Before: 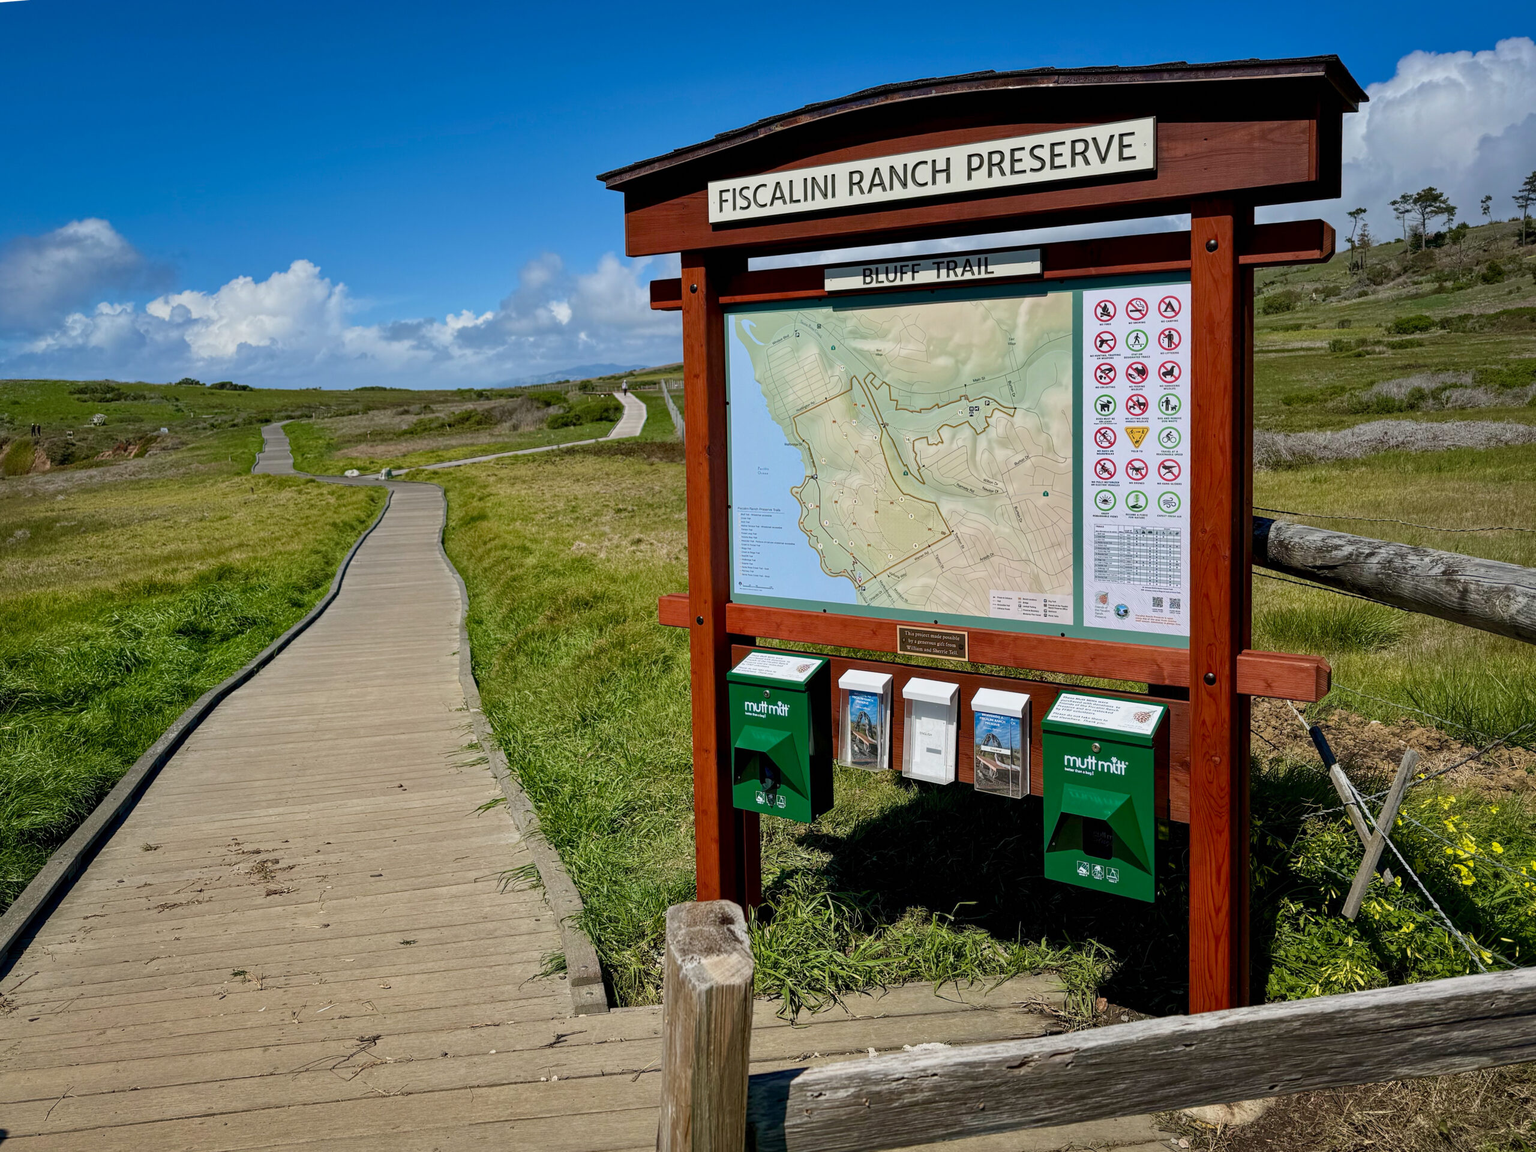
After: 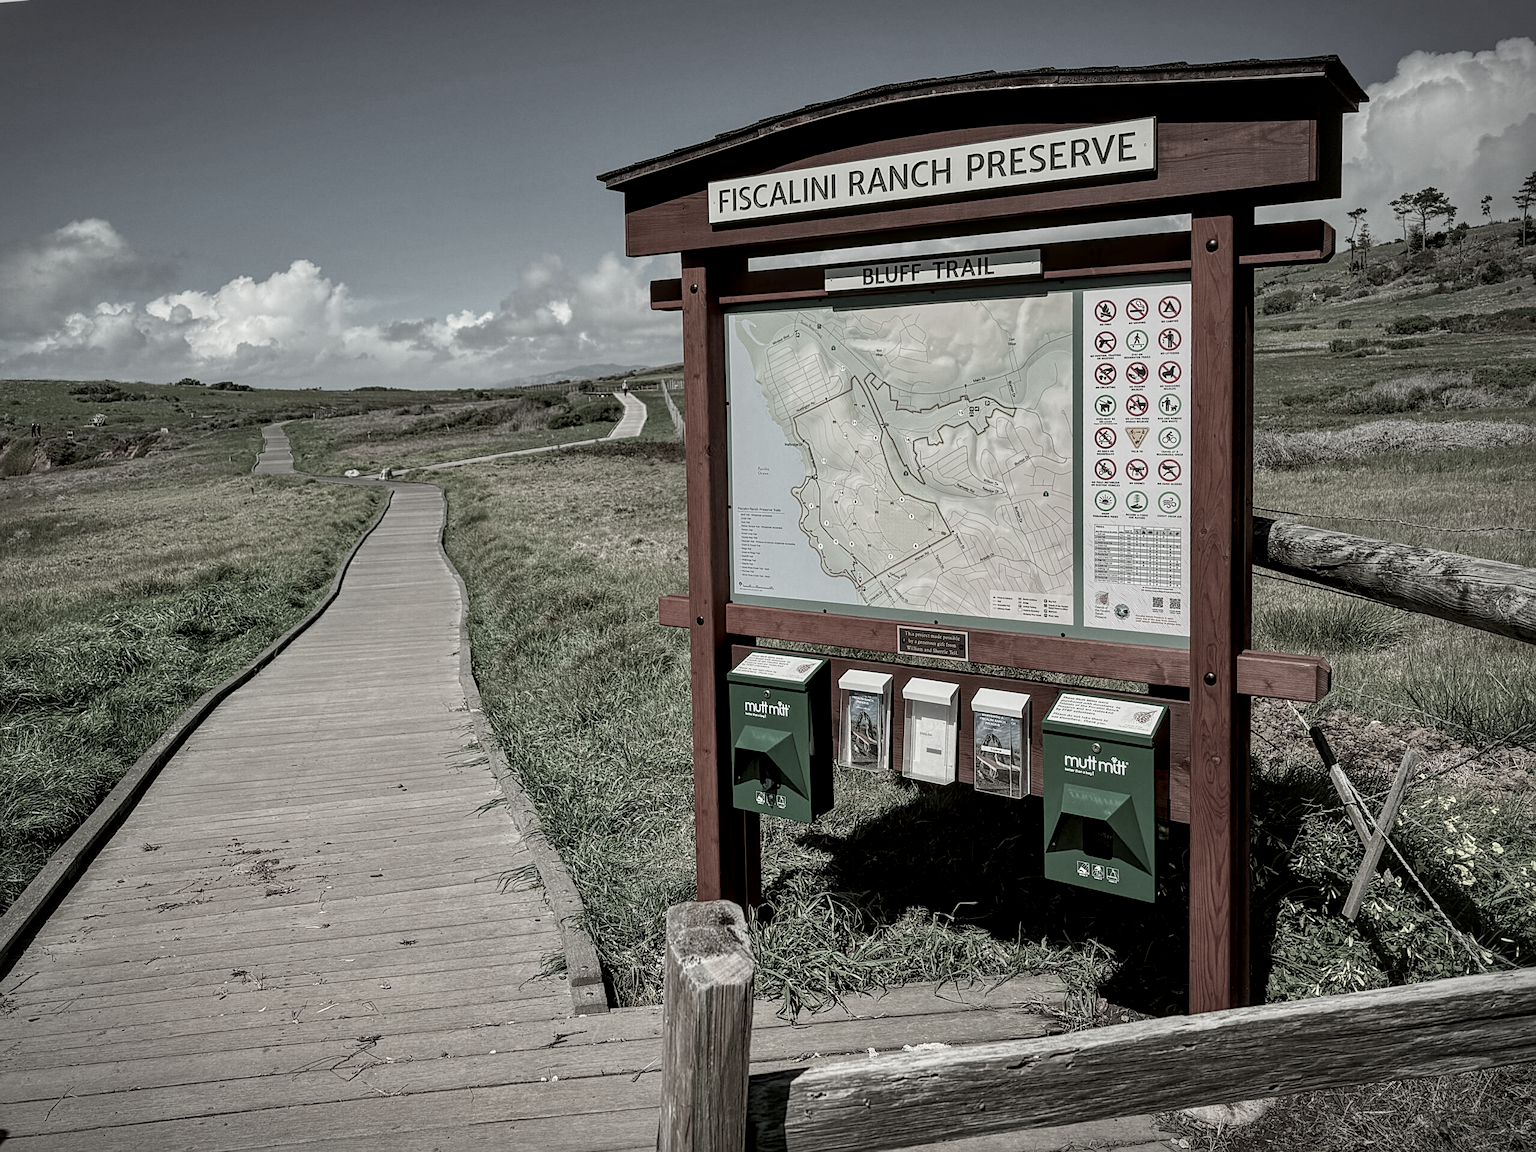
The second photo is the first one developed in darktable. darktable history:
grain: coarseness 0.09 ISO, strength 10%
local contrast: detail 130%
vignetting: fall-off start 100%, brightness -0.406, saturation -0.3, width/height ratio 1.324, dithering 8-bit output, unbound false
color contrast: green-magenta contrast 0.3, blue-yellow contrast 0.15
color correction: highlights a* -1.43, highlights b* 10.12, shadows a* 0.395, shadows b* 19.35
sharpen: on, module defaults
white balance: emerald 1
